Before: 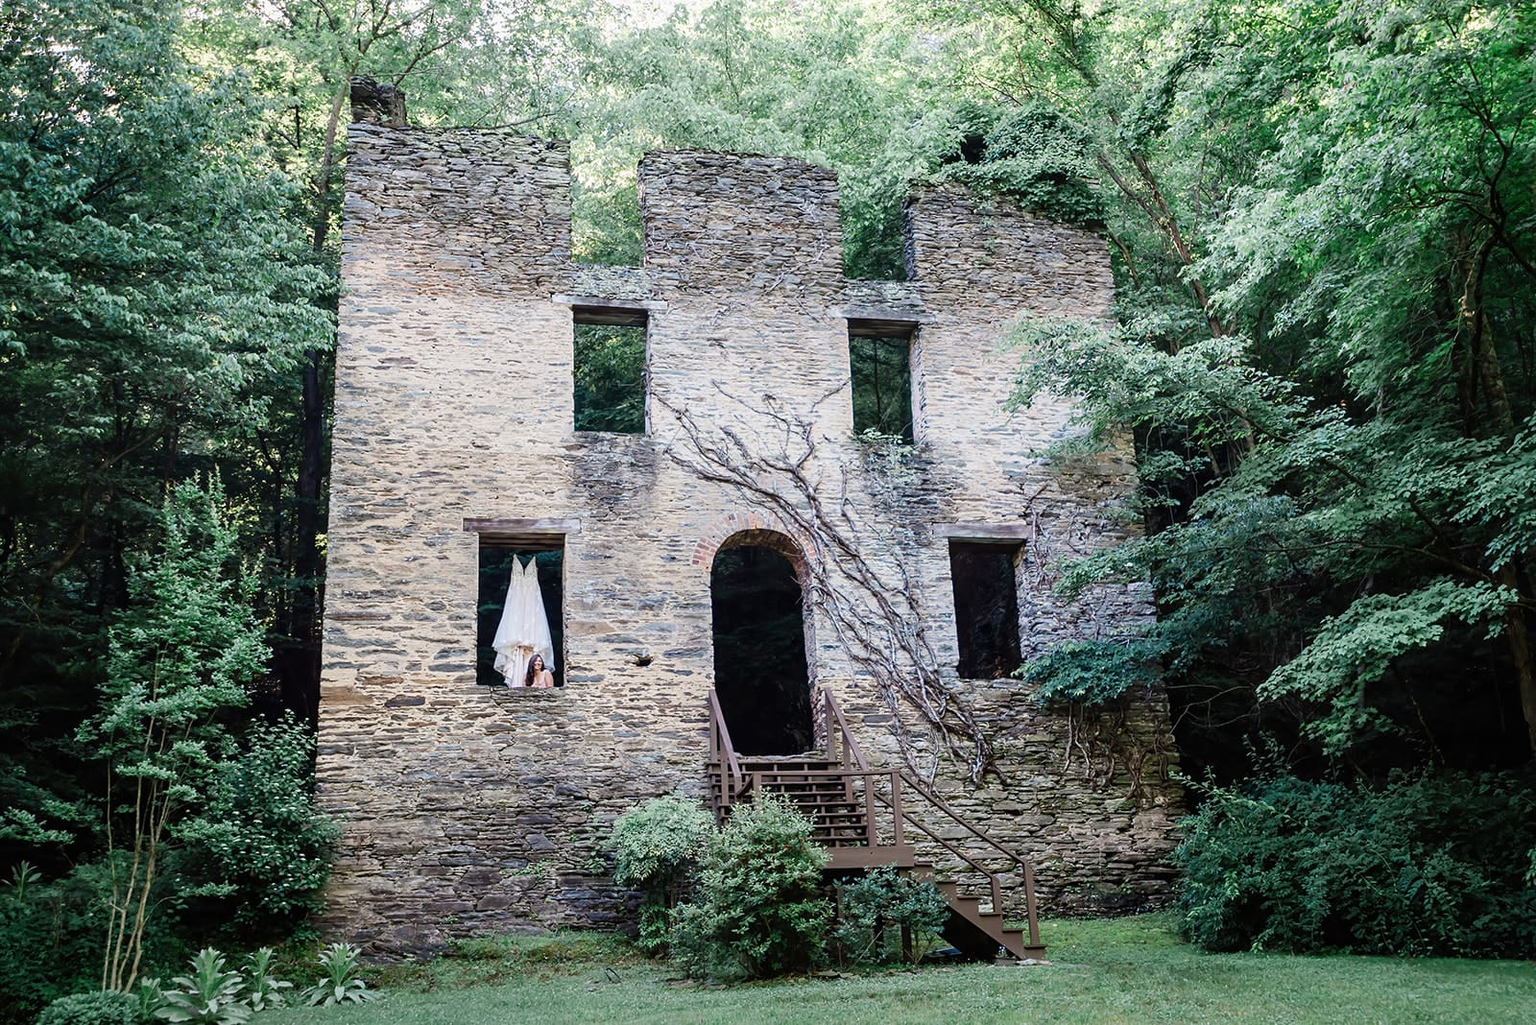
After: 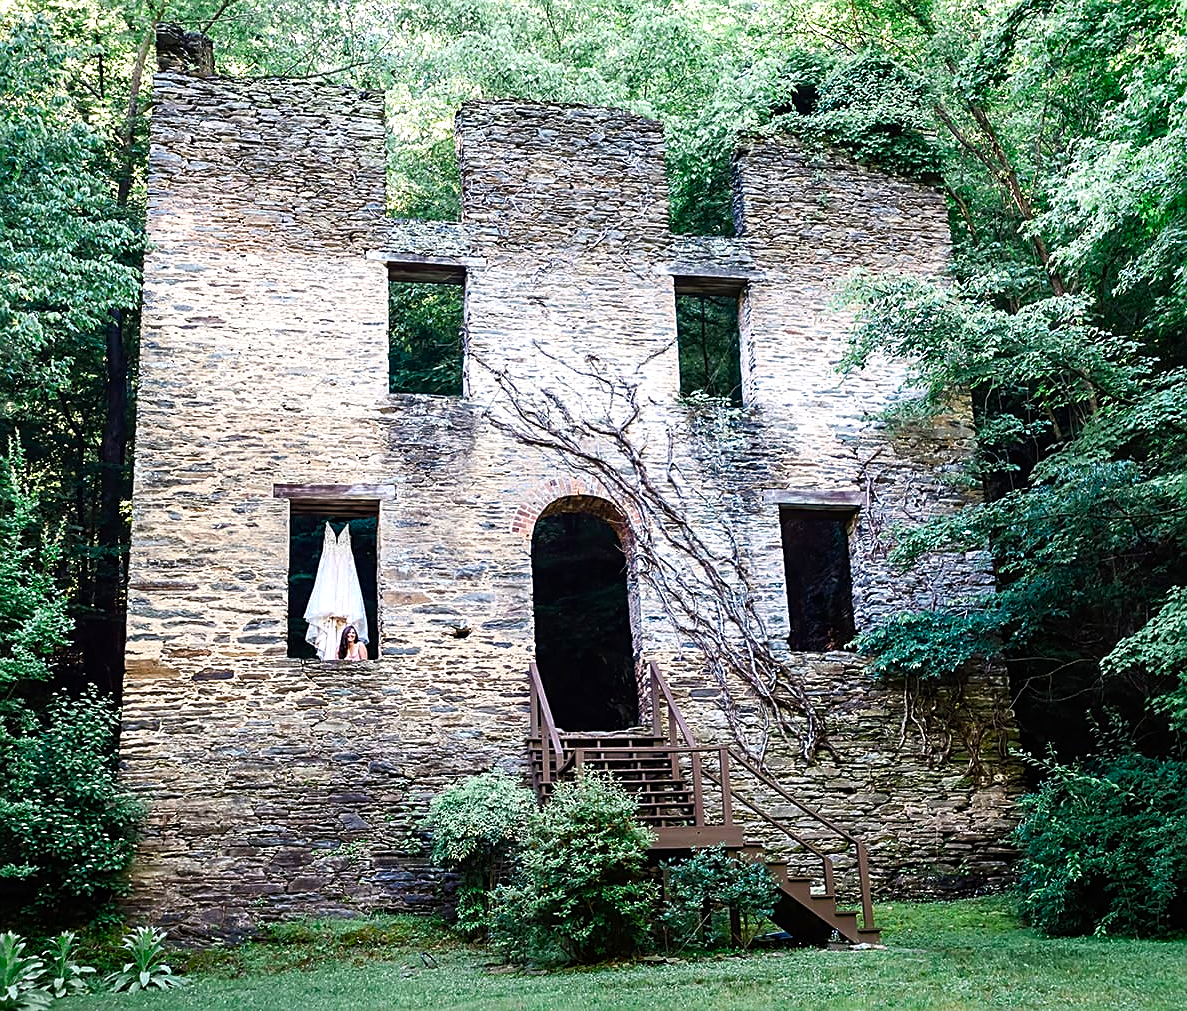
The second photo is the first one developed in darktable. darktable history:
crop and rotate: left 13.15%, top 5.251%, right 12.609%
sharpen: on, module defaults
color balance rgb: linear chroma grading › global chroma 16.62%, perceptual saturation grading › highlights -8.63%, perceptual saturation grading › mid-tones 18.66%, perceptual saturation grading › shadows 28.49%, perceptual brilliance grading › highlights 14.22%, perceptual brilliance grading › shadows -18.96%, global vibrance 27.71%
tone equalizer: on, module defaults
